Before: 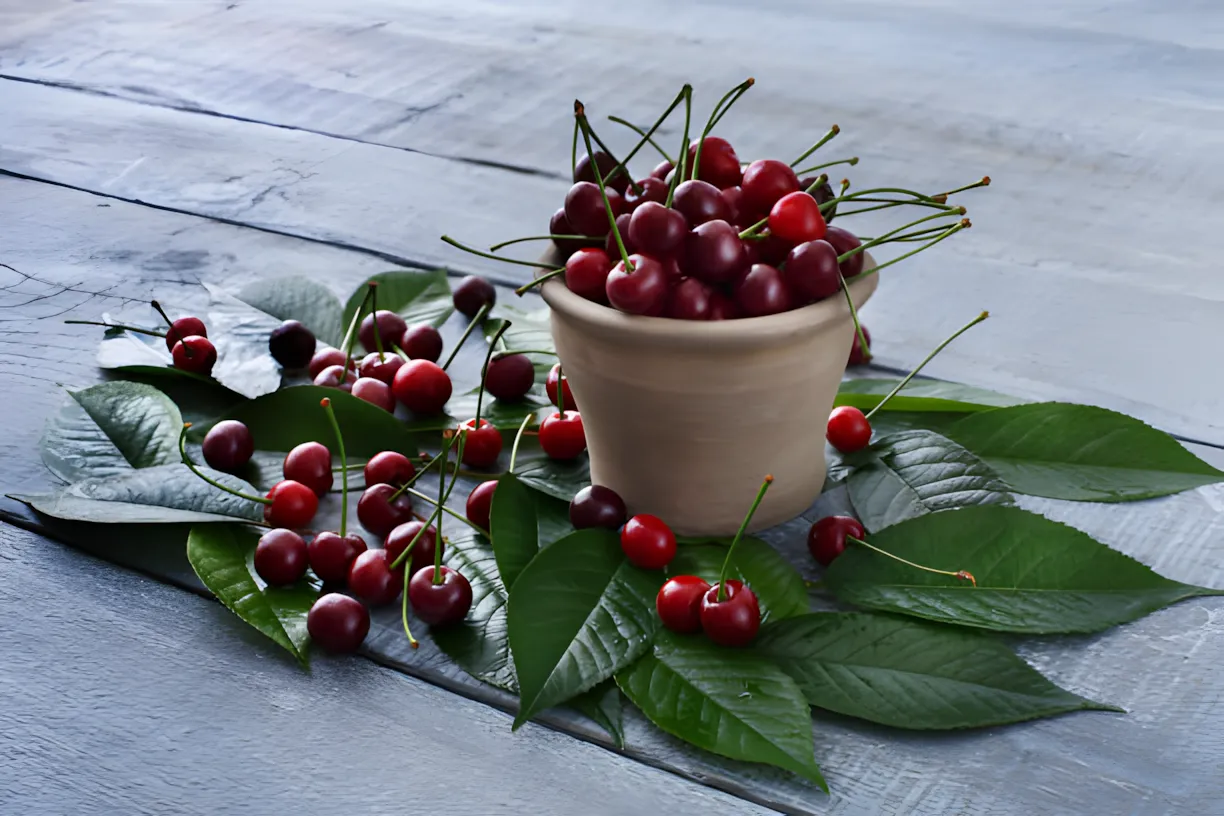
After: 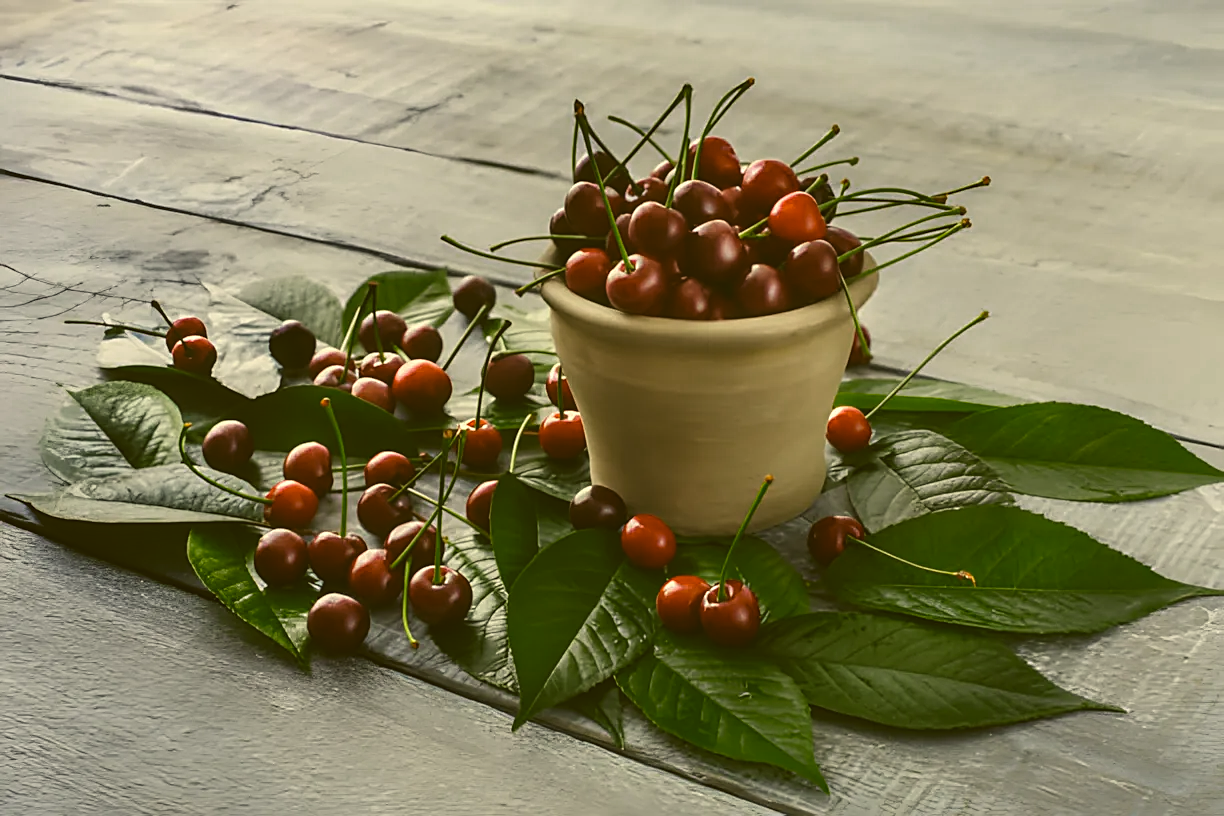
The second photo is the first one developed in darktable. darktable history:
local contrast: on, module defaults
exposure: black level correction -0.015, compensate exposure bias true, compensate highlight preservation false
color correction: highlights a* 0.098, highlights b* 28.8, shadows a* -0.16, shadows b* 21.33
color balance rgb: shadows lift › chroma 0.843%, shadows lift › hue 110.42°, perceptual saturation grading › global saturation 9.928%
sharpen: on, module defaults
color zones: curves: ch0 [(0, 0.558) (0.143, 0.548) (0.286, 0.447) (0.429, 0.259) (0.571, 0.5) (0.714, 0.5) (0.857, 0.593) (1, 0.558)]; ch1 [(0, 0.543) (0.01, 0.544) (0.12, 0.492) (0.248, 0.458) (0.5, 0.534) (0.748, 0.5) (0.99, 0.469) (1, 0.543)]; ch2 [(0, 0.507) (0.143, 0.522) (0.286, 0.505) (0.429, 0.5) (0.571, 0.5) (0.714, 0.5) (0.857, 0.5) (1, 0.507)]
